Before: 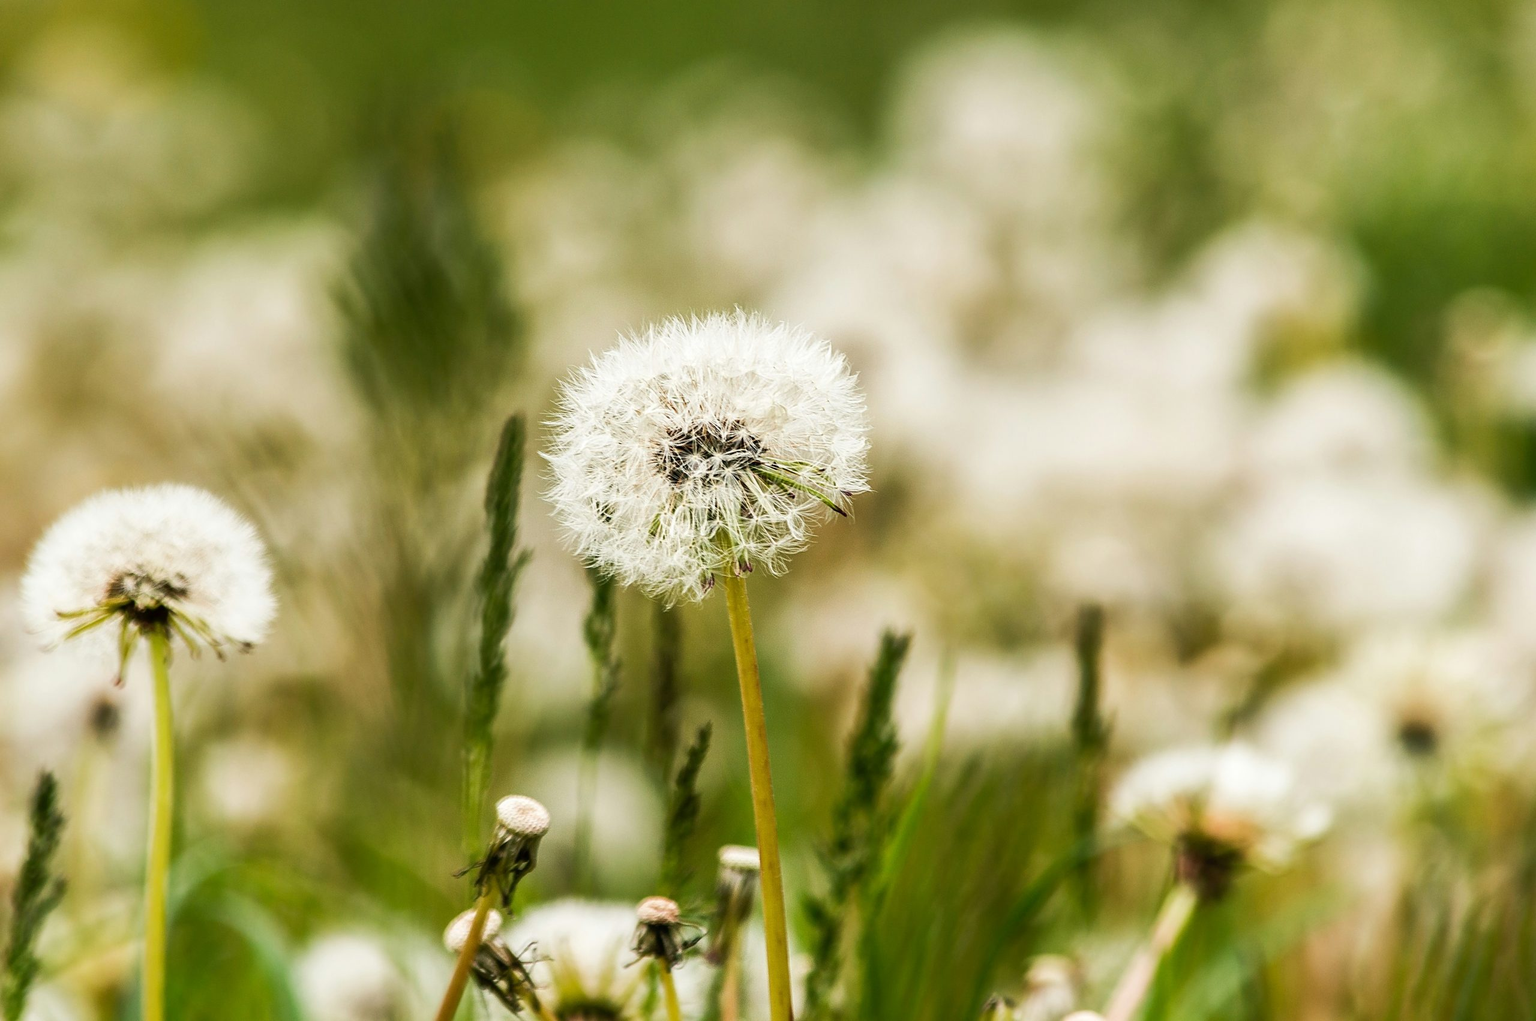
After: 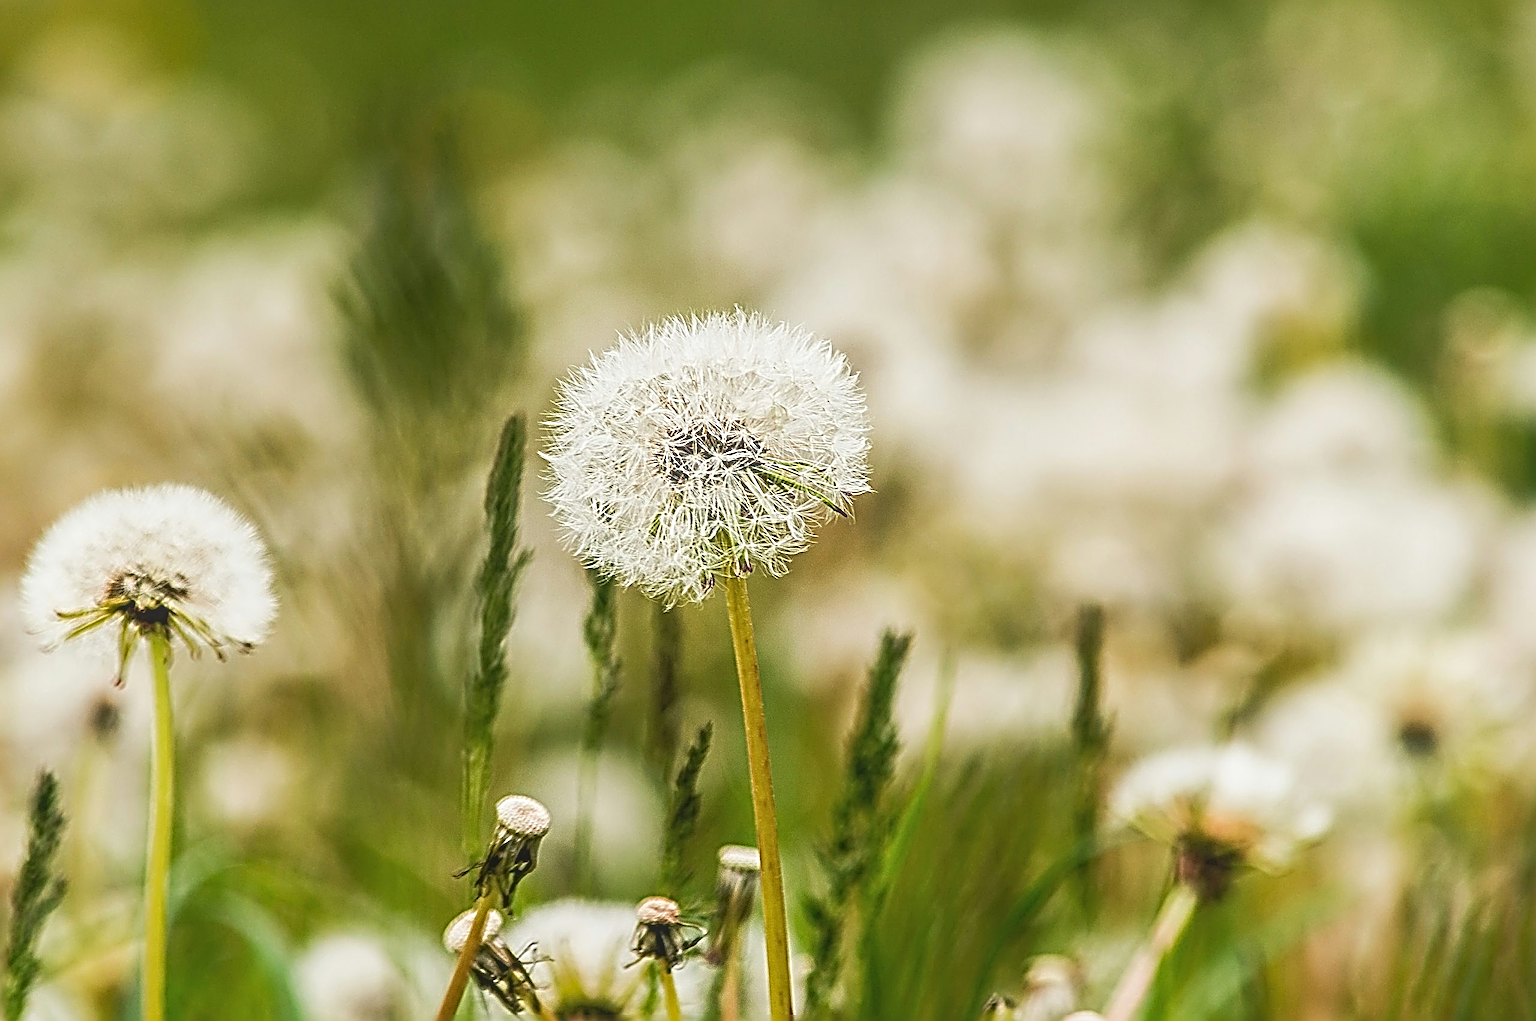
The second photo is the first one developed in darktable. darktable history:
sharpen: radius 4.001, amount 2
local contrast: highlights 48%, shadows 0%, detail 100%
tone equalizer: on, module defaults
